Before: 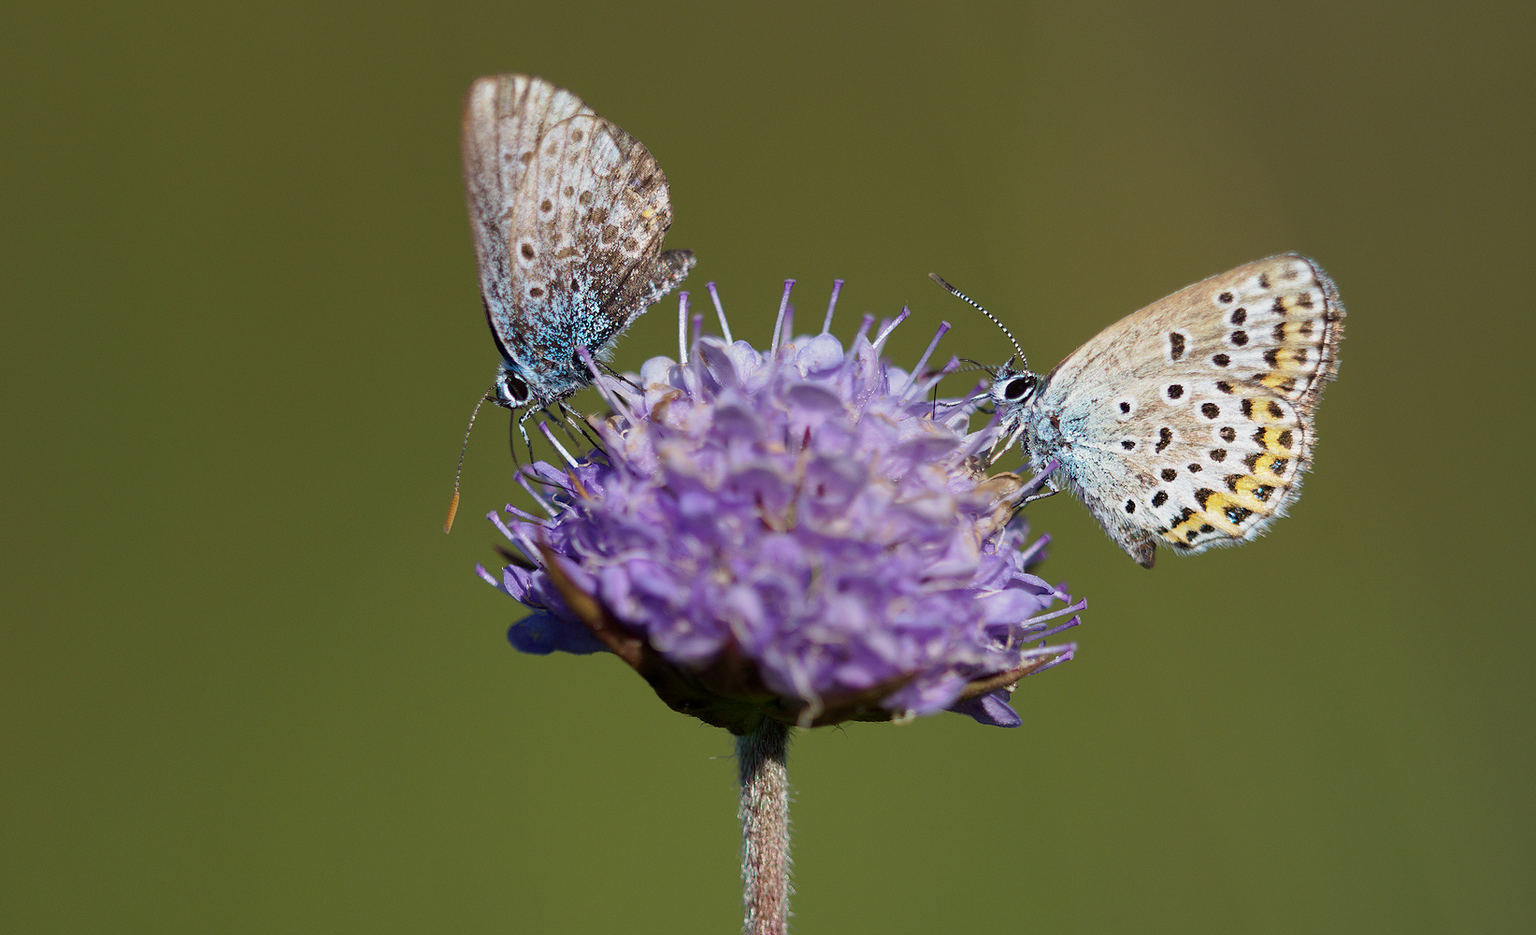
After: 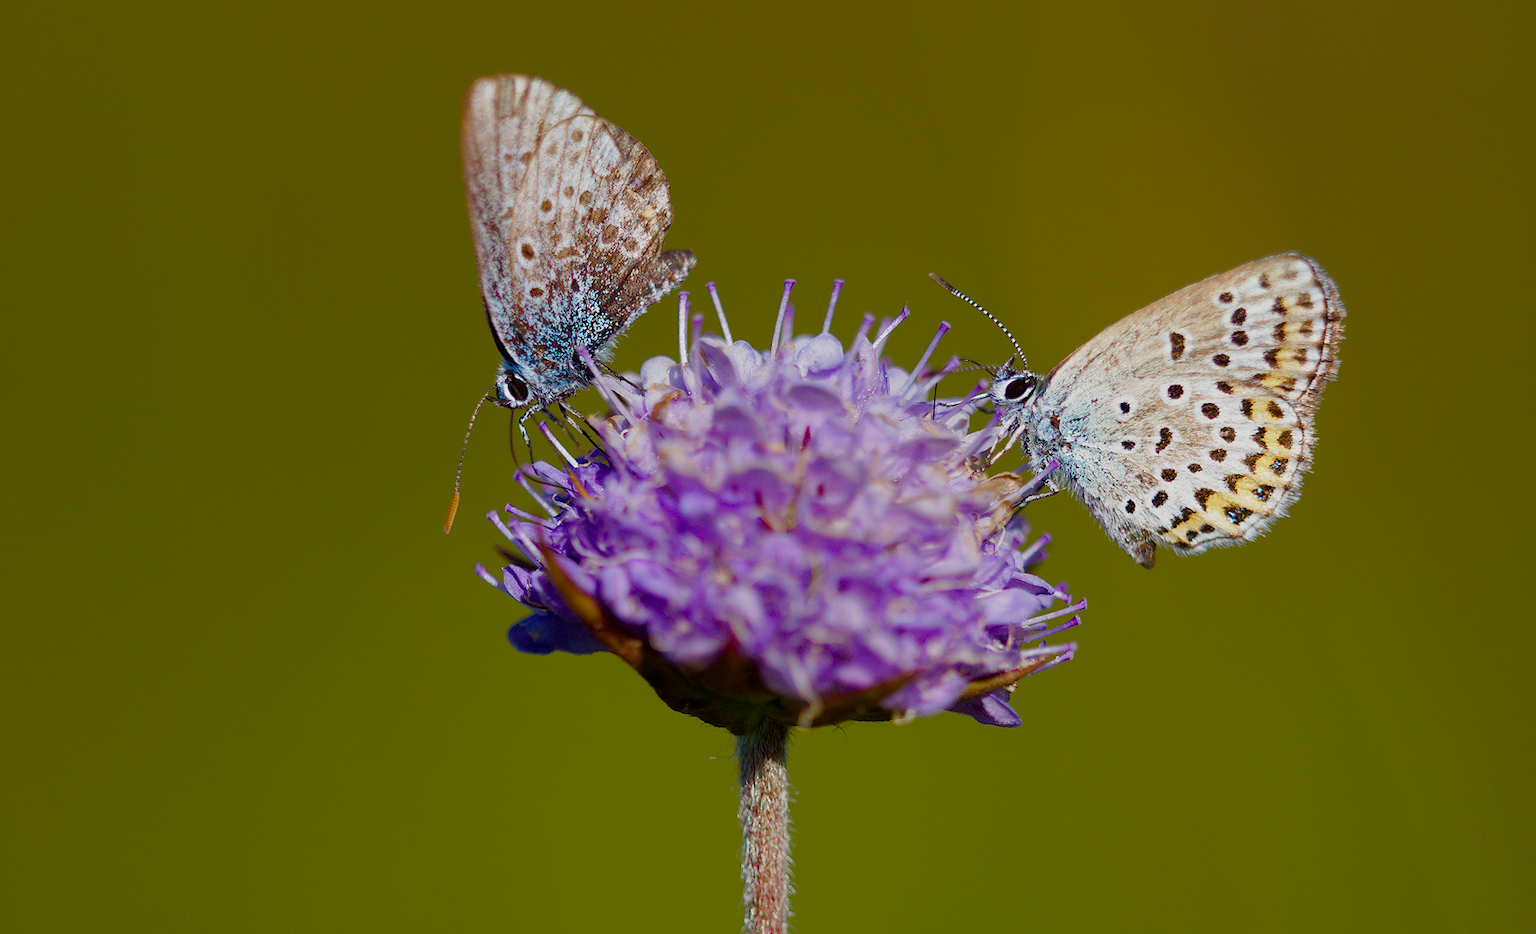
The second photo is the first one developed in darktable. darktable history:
color balance rgb: power › luminance -3.747%, power › chroma 0.538%, power › hue 38.39°, perceptual saturation grading › global saturation 24.585%, perceptual saturation grading › highlights -51.119%, perceptual saturation grading › mid-tones 19.681%, perceptual saturation grading › shadows 60.581%, contrast -10.602%
